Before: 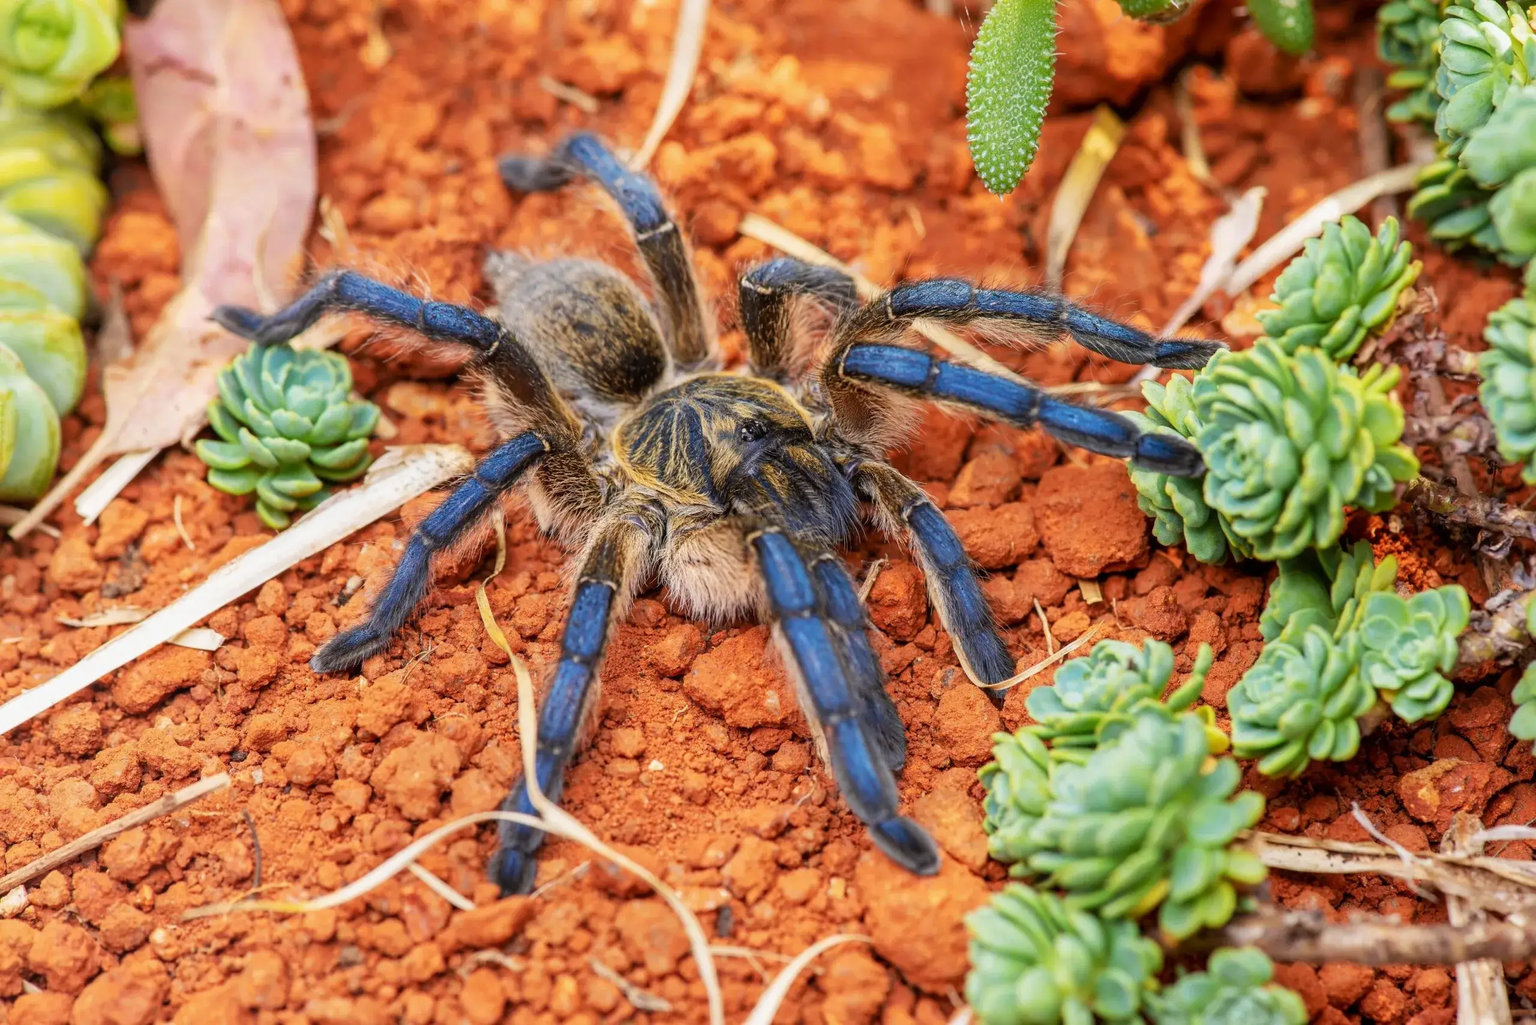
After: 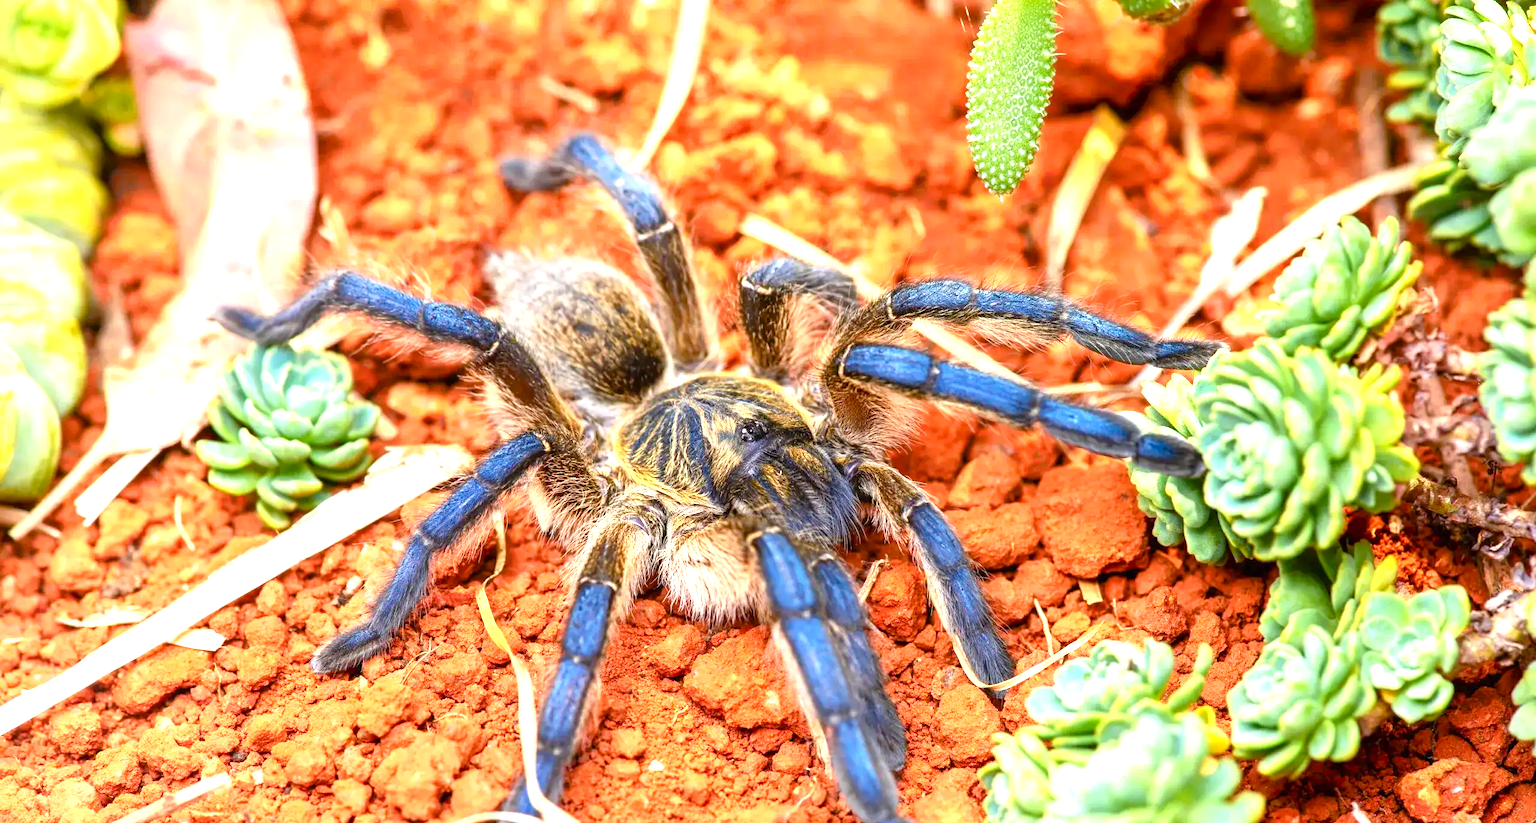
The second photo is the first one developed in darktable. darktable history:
color balance rgb: power › hue 325.86°, linear chroma grading › shadows -2.577%, linear chroma grading › highlights -13.887%, linear chroma grading › global chroma -9.901%, linear chroma grading › mid-tones -9.782%, perceptual saturation grading › global saturation 20%, perceptual saturation grading › highlights 2.416%, perceptual saturation grading › shadows 49.859%, global vibrance 20%
crop: bottom 19.679%
exposure: black level correction 0, exposure 1.199 EV, compensate exposure bias true, compensate highlight preservation false
